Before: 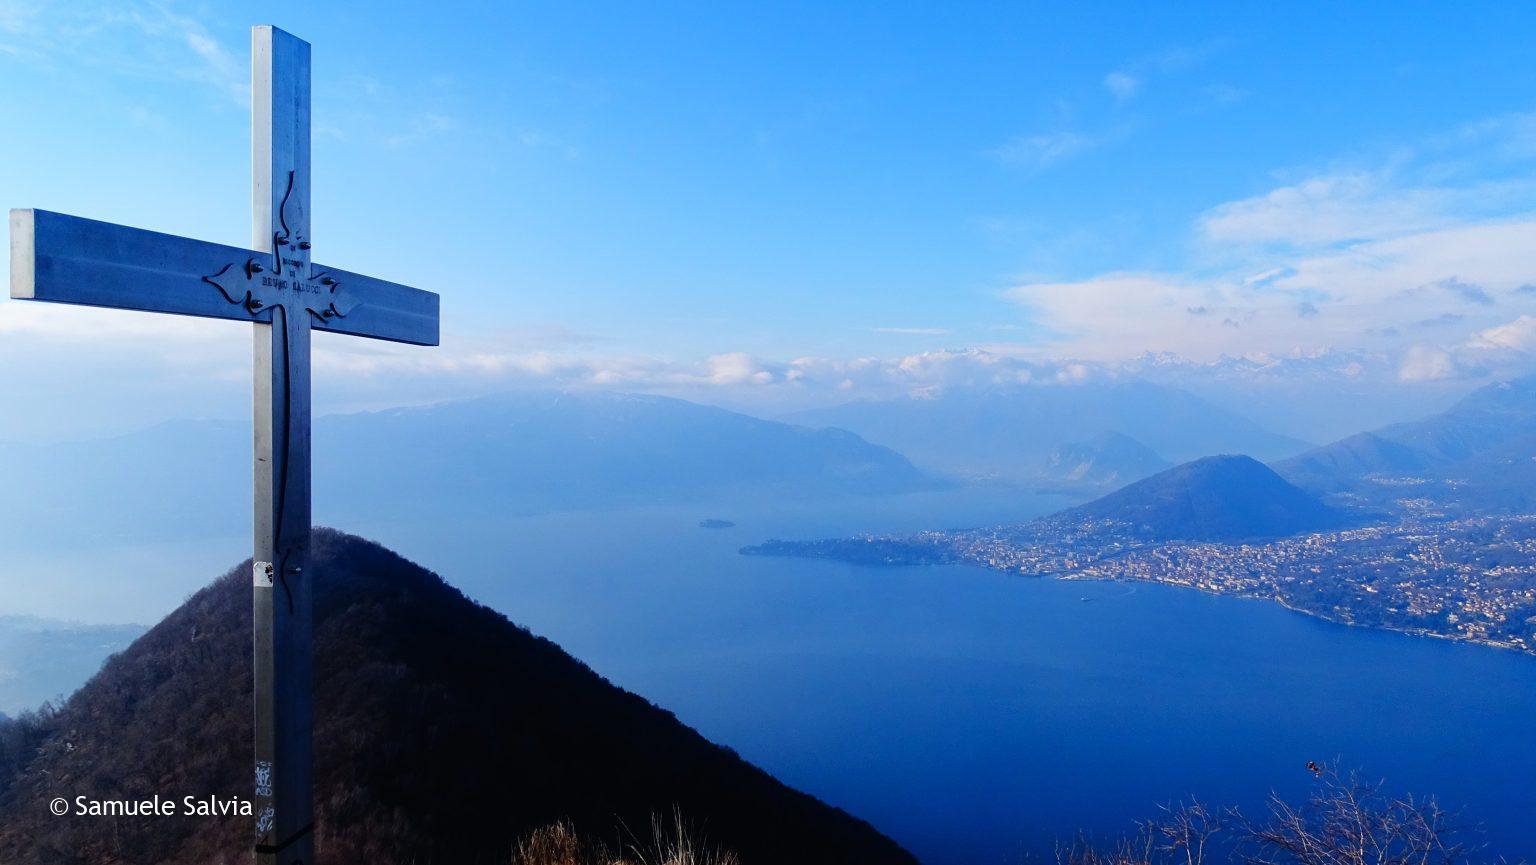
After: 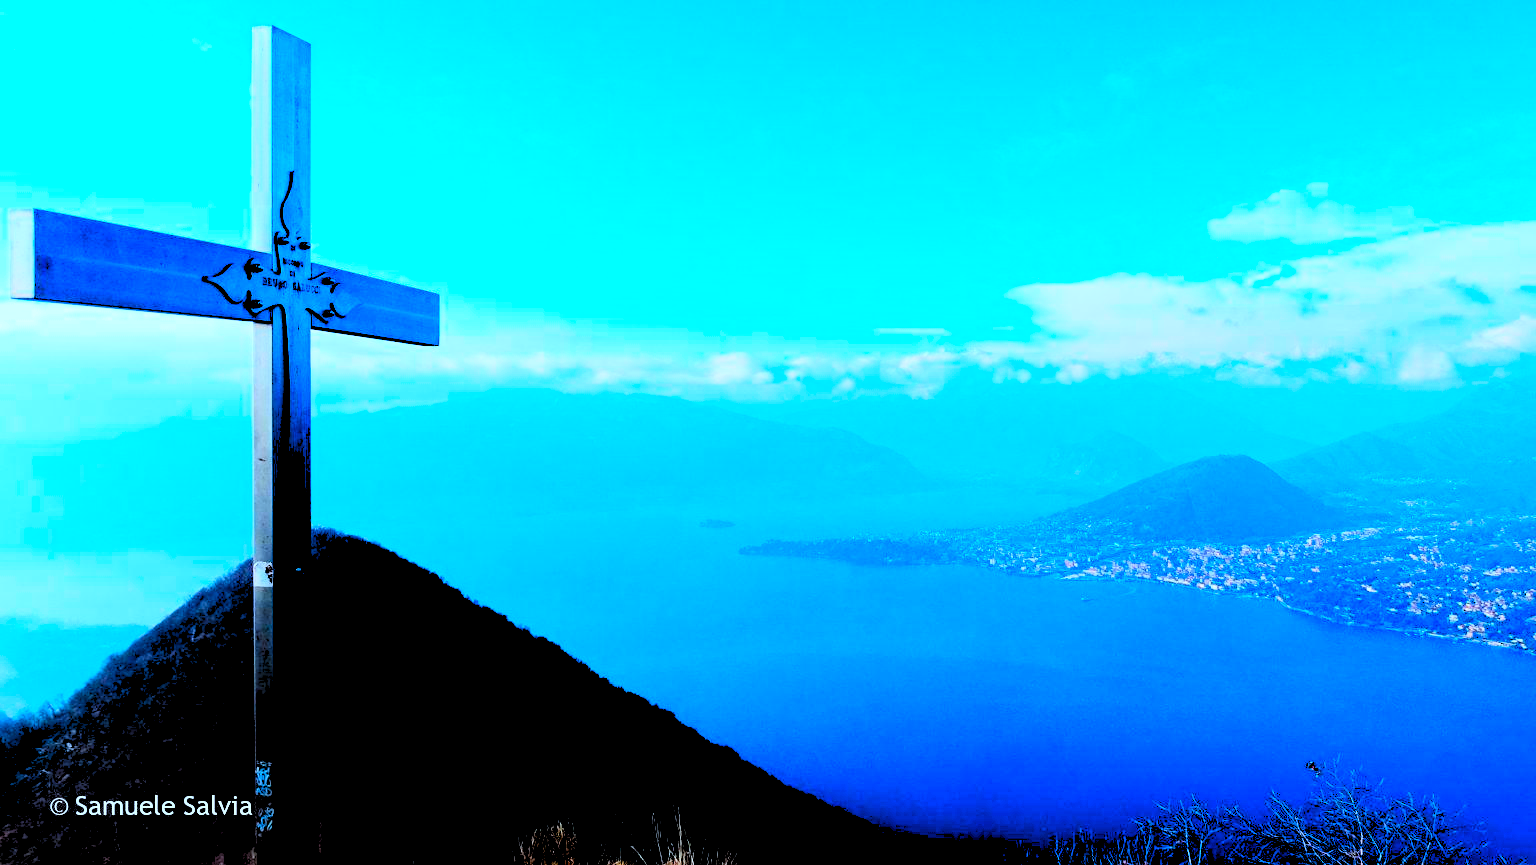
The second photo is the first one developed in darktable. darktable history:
contrast brightness saturation: contrast 0.26, brightness 0.02, saturation 0.87
color correction: highlights a* -10.69, highlights b* -19.19
white balance: red 1.009, blue 0.985
rgb levels: levels [[0.027, 0.429, 0.996], [0, 0.5, 1], [0, 0.5, 1]]
